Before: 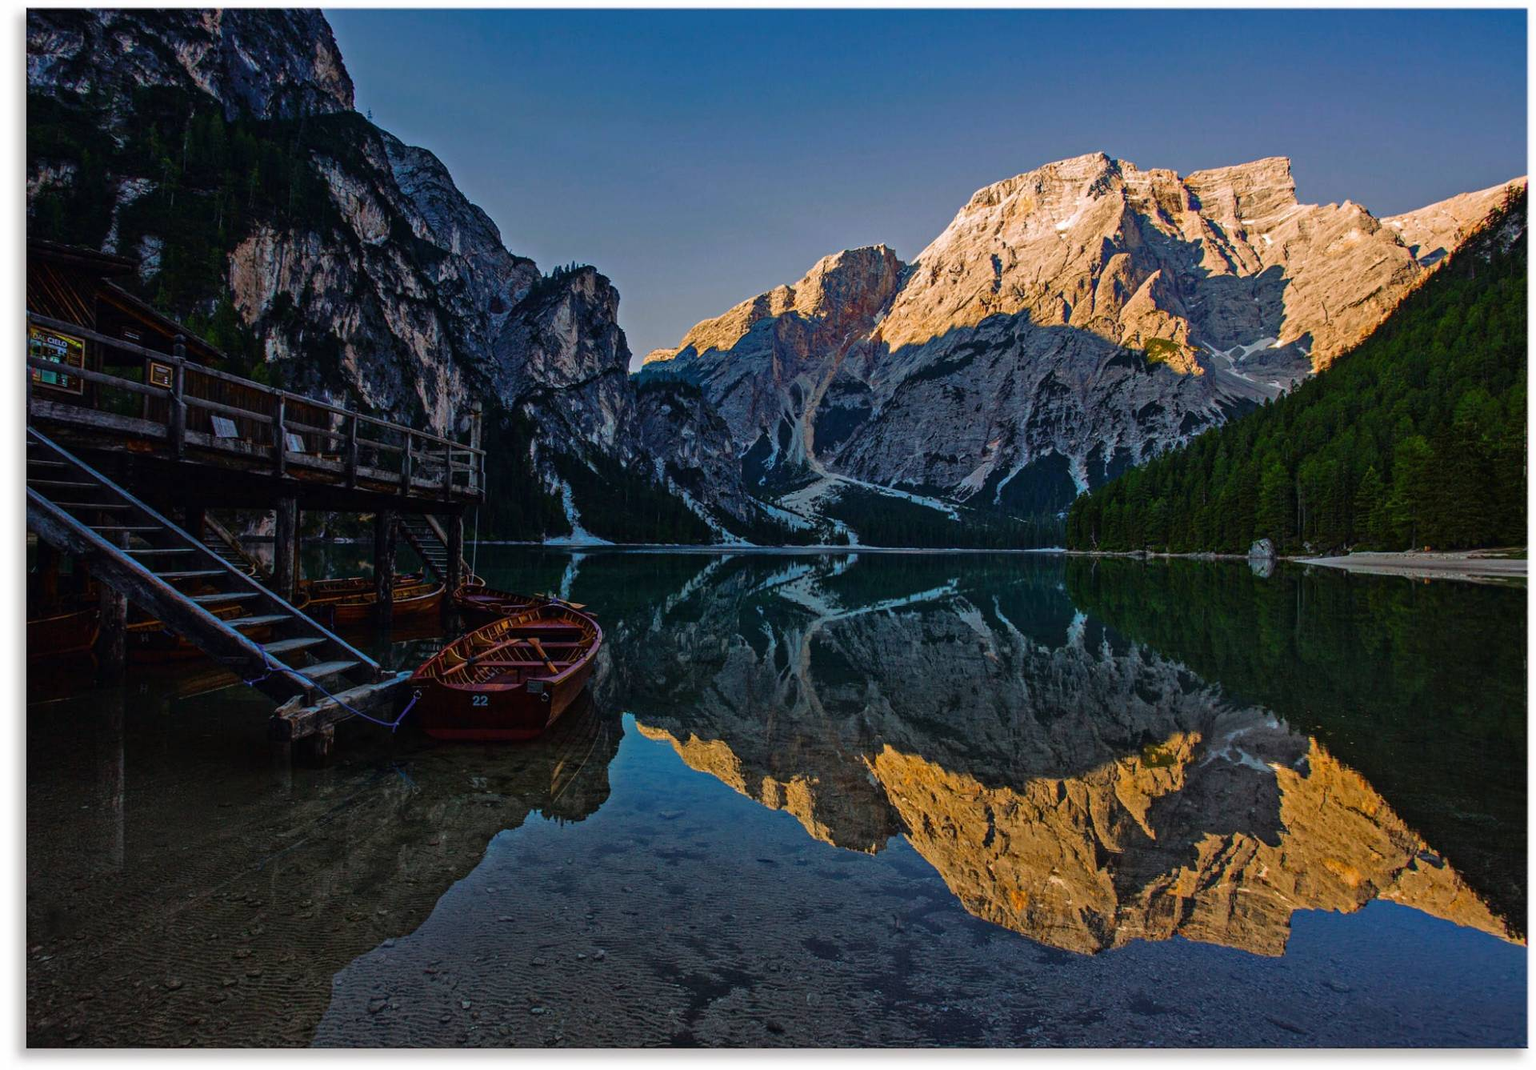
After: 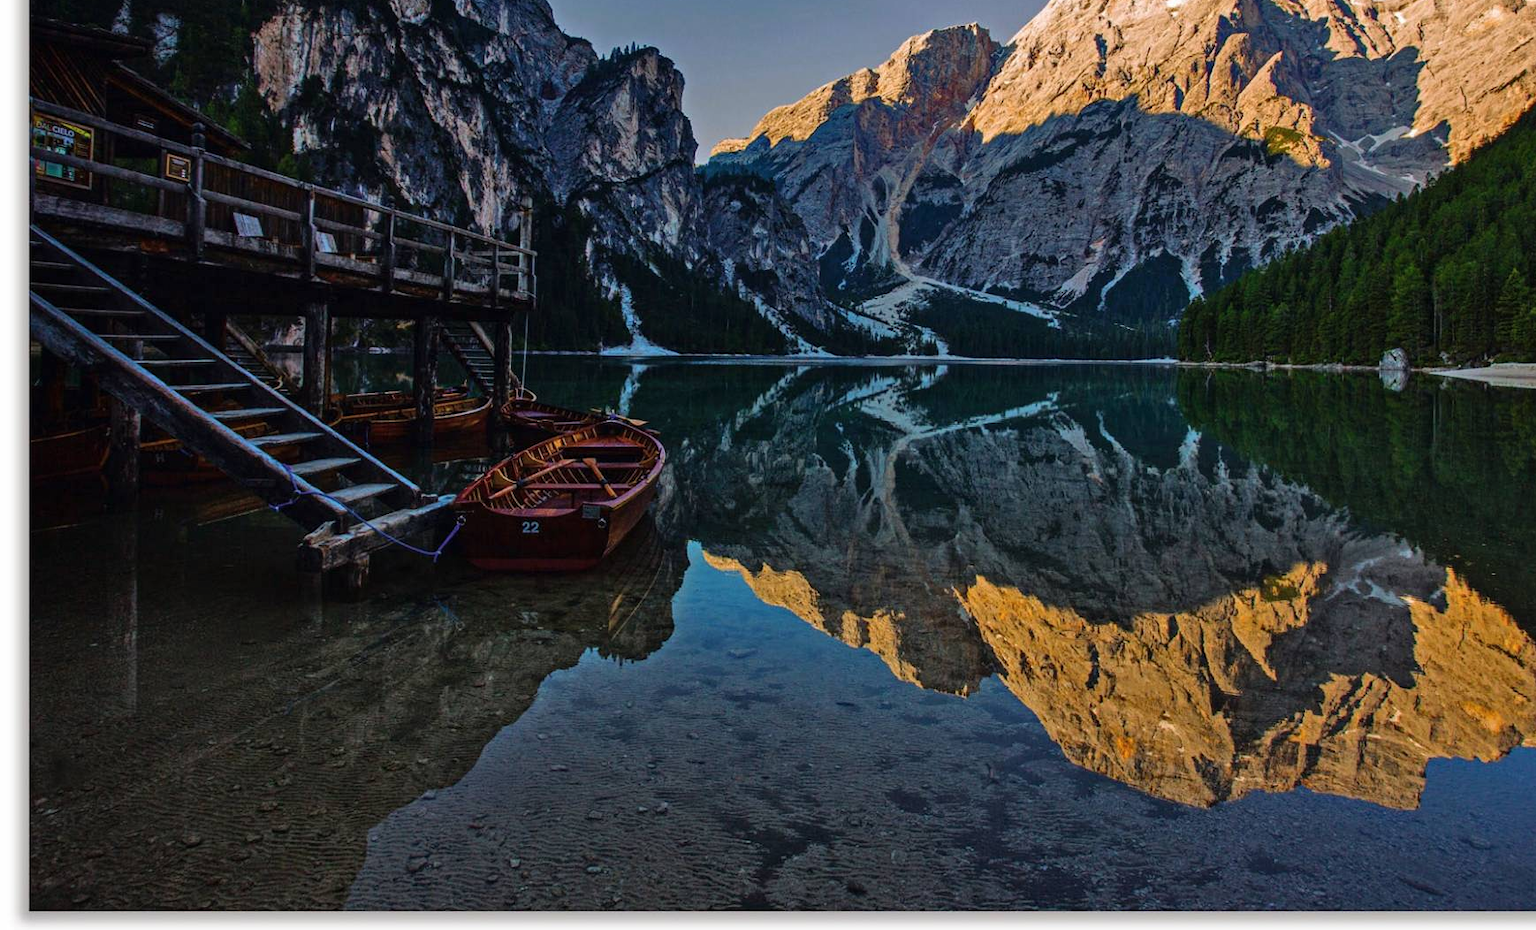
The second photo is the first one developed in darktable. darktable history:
crop: top 20.916%, right 9.437%, bottom 0.316%
shadows and highlights: shadows 32, highlights -32, soften with gaussian
